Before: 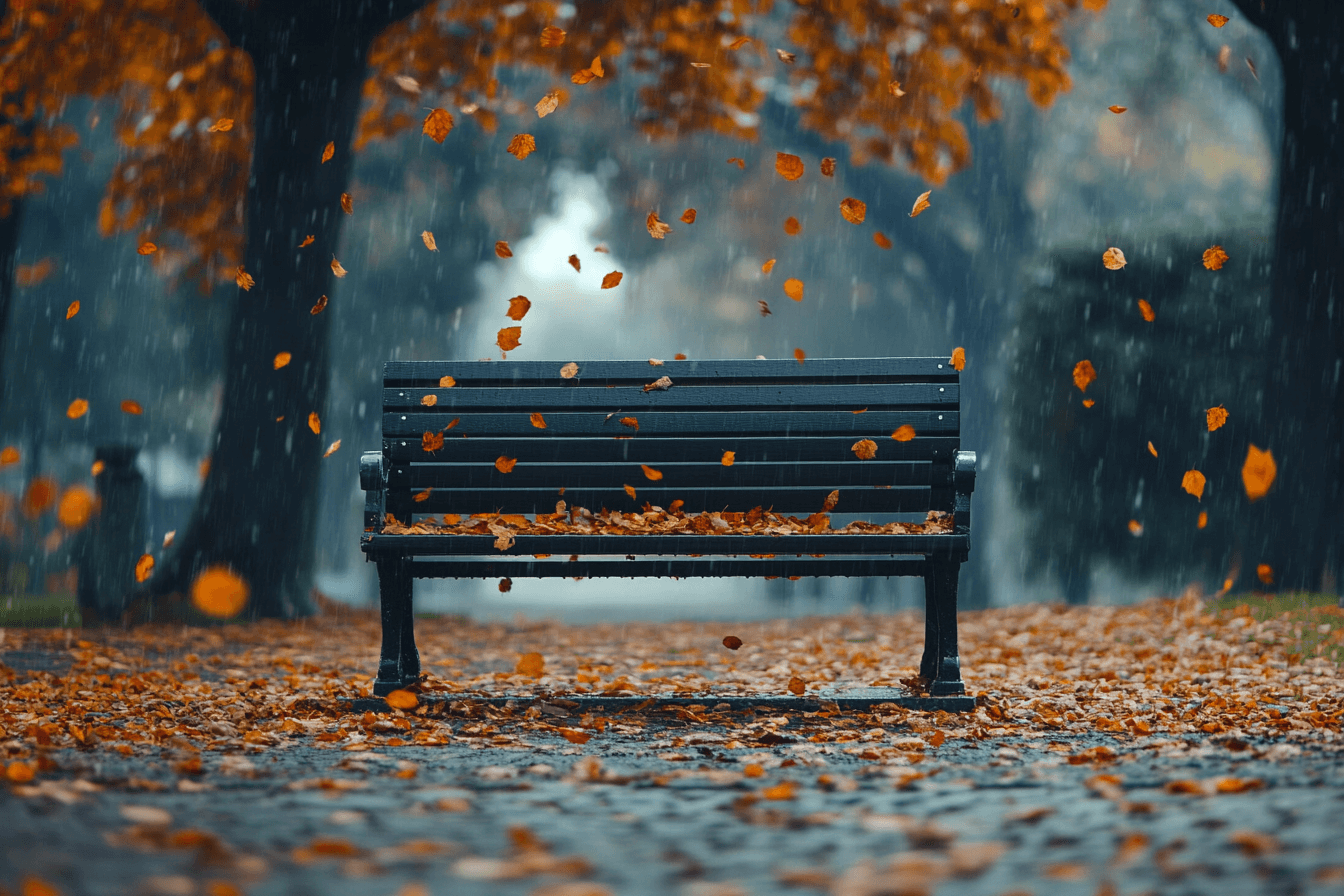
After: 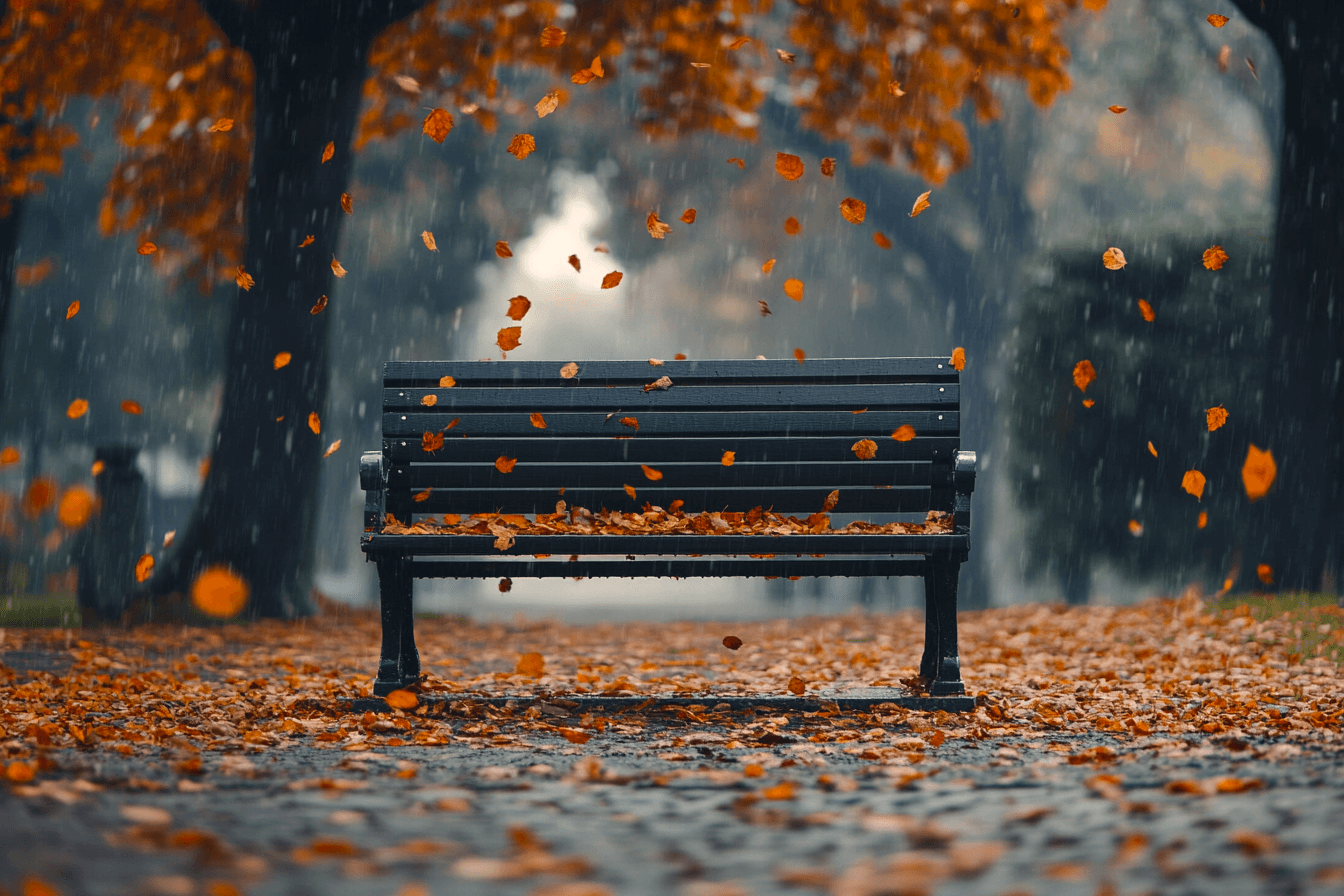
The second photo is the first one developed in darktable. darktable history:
color correction: highlights a* 12, highlights b* 12.01
